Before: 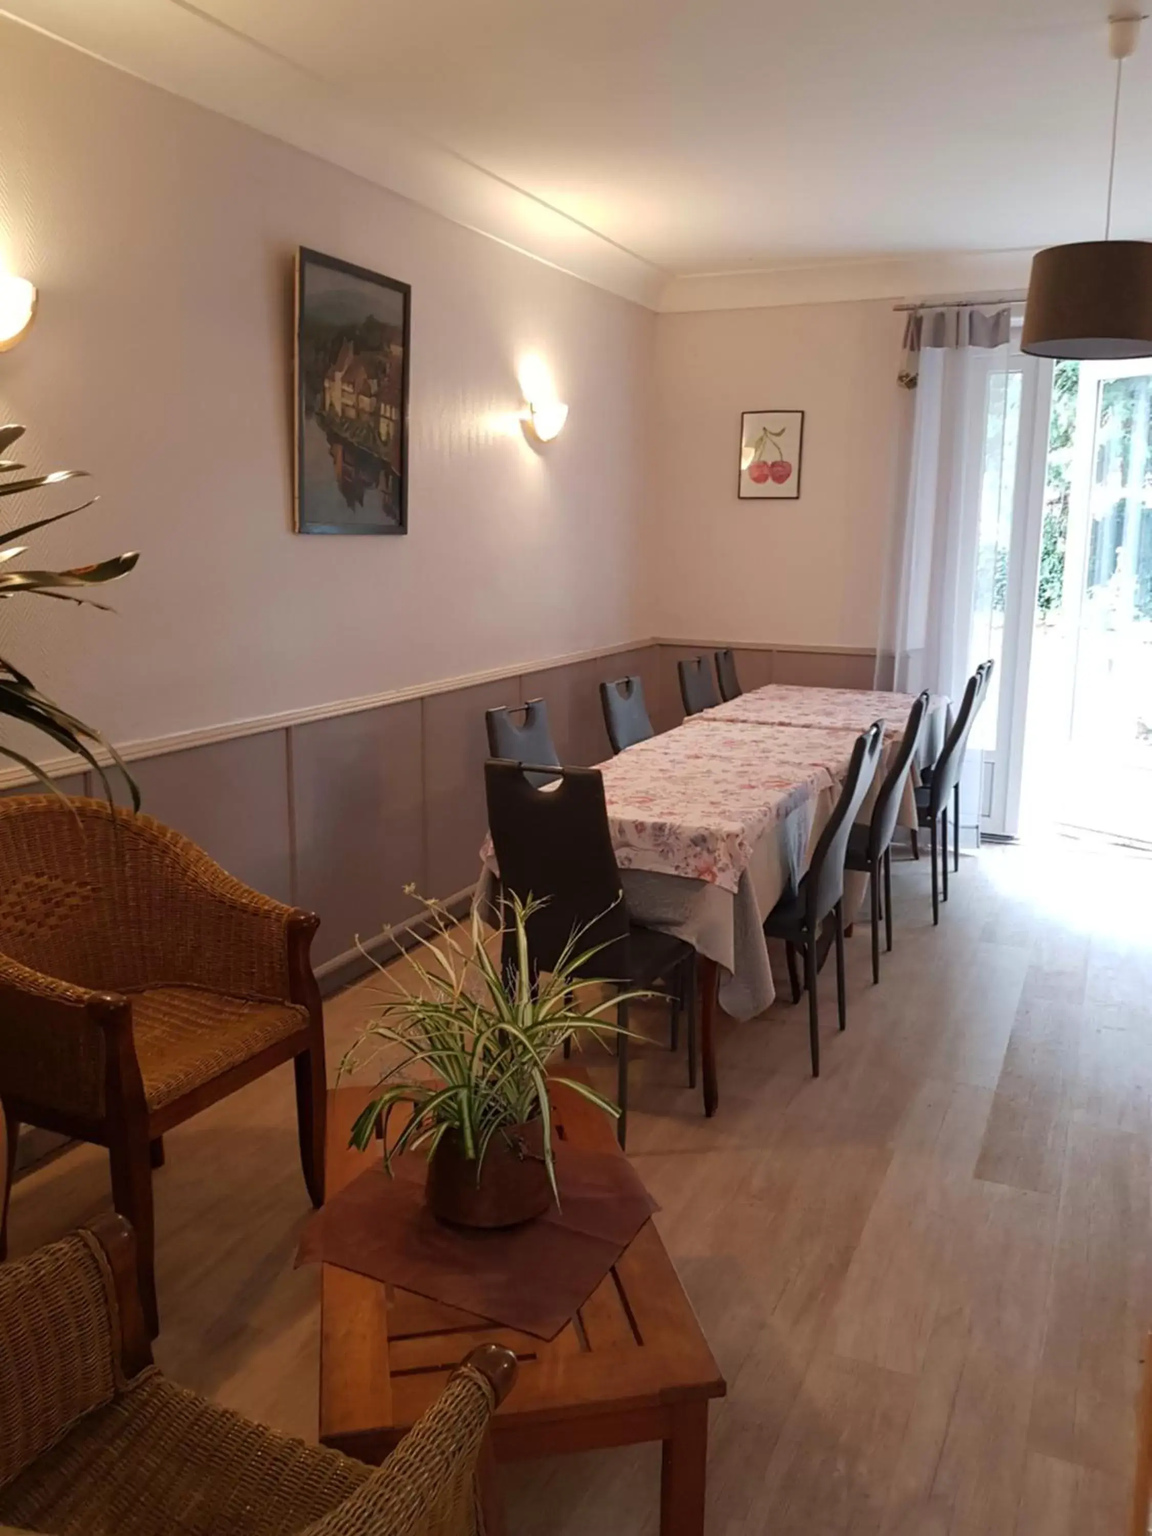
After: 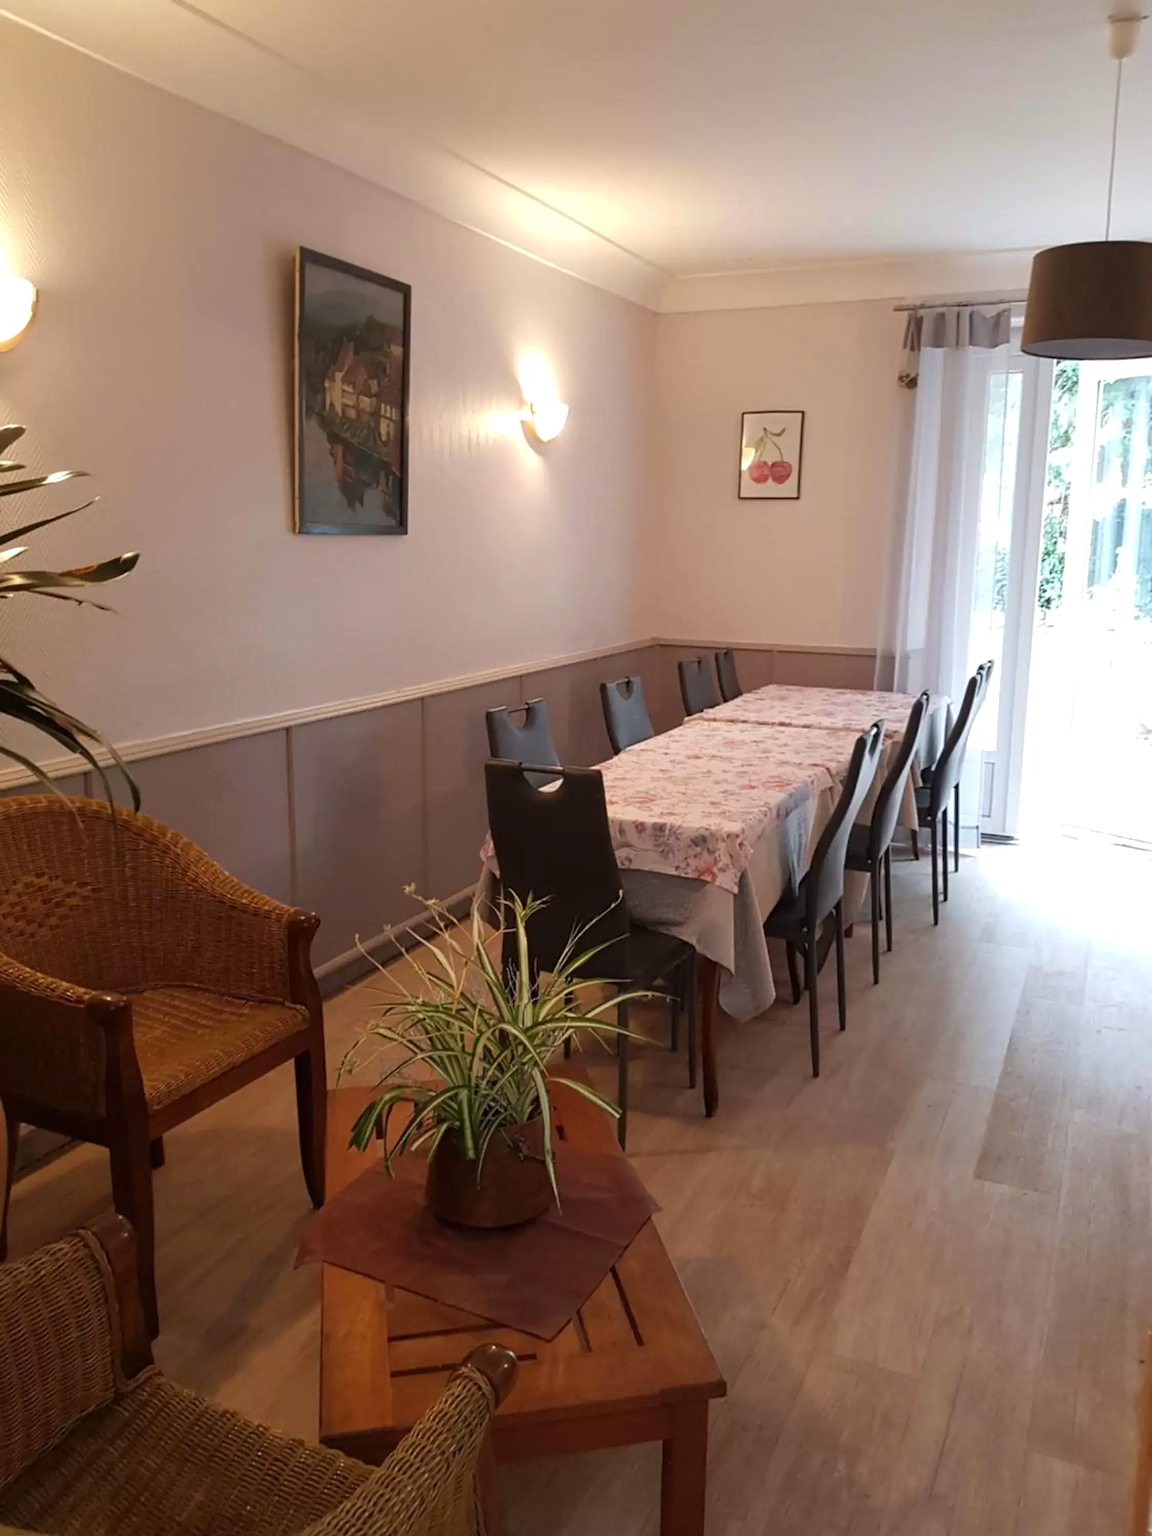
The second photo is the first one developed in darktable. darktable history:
sharpen: amount 0.2
exposure: exposure 0.2 EV, compensate highlight preservation false
